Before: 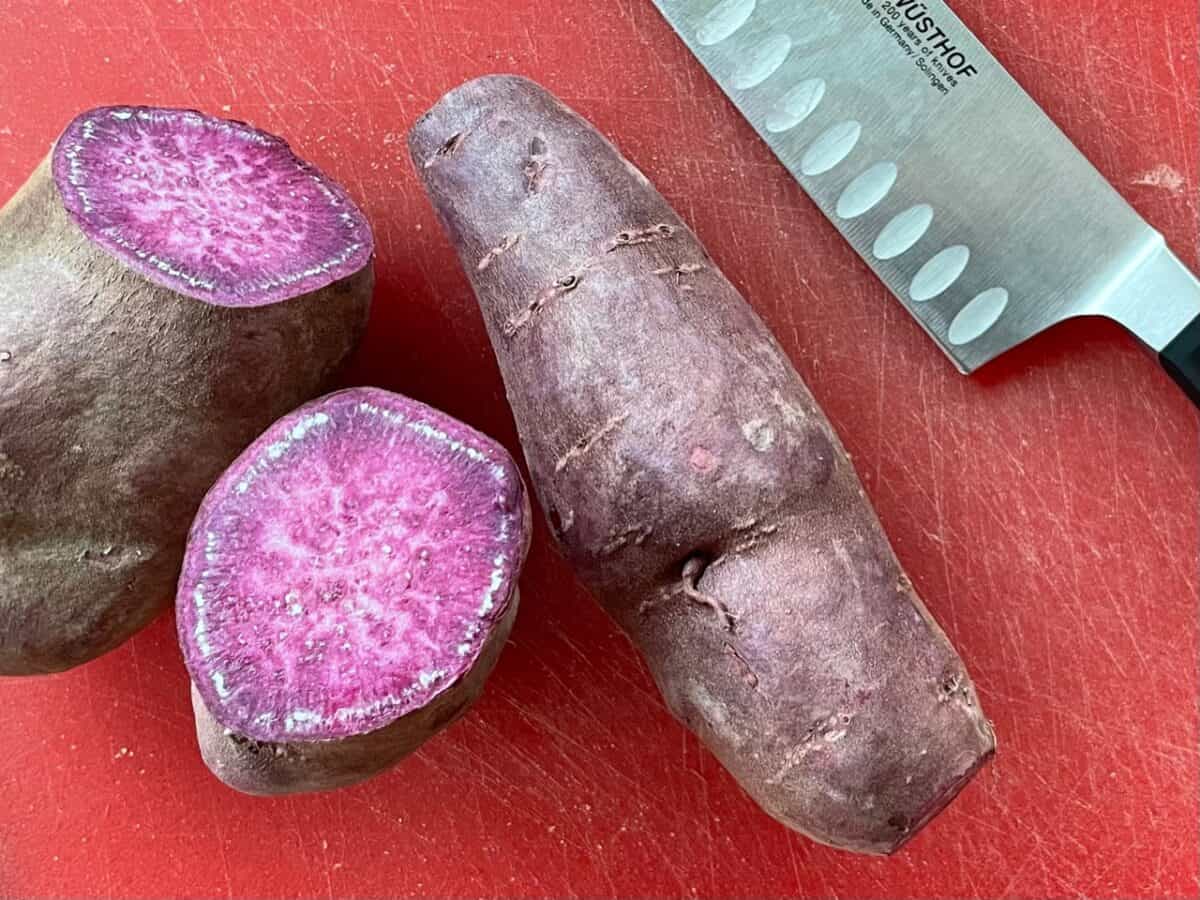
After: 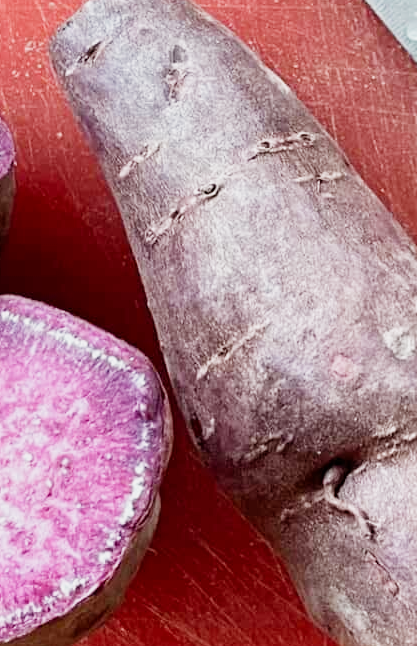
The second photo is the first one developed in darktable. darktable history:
filmic rgb: black relative exposure -16 EV, white relative exposure 4.93 EV, hardness 6.22, add noise in highlights 0, preserve chrominance no, color science v3 (2019), use custom middle-gray values true, contrast in highlights soft
crop and rotate: left 29.92%, top 10.239%, right 35.285%, bottom 17.925%
tone equalizer: -8 EV -0.713 EV, -7 EV -0.671 EV, -6 EV -0.628 EV, -5 EV -0.381 EV, -3 EV 0.39 EV, -2 EV 0.6 EV, -1 EV 0.678 EV, +0 EV 0.772 EV, smoothing diameter 24.96%, edges refinement/feathering 11.18, preserve details guided filter
